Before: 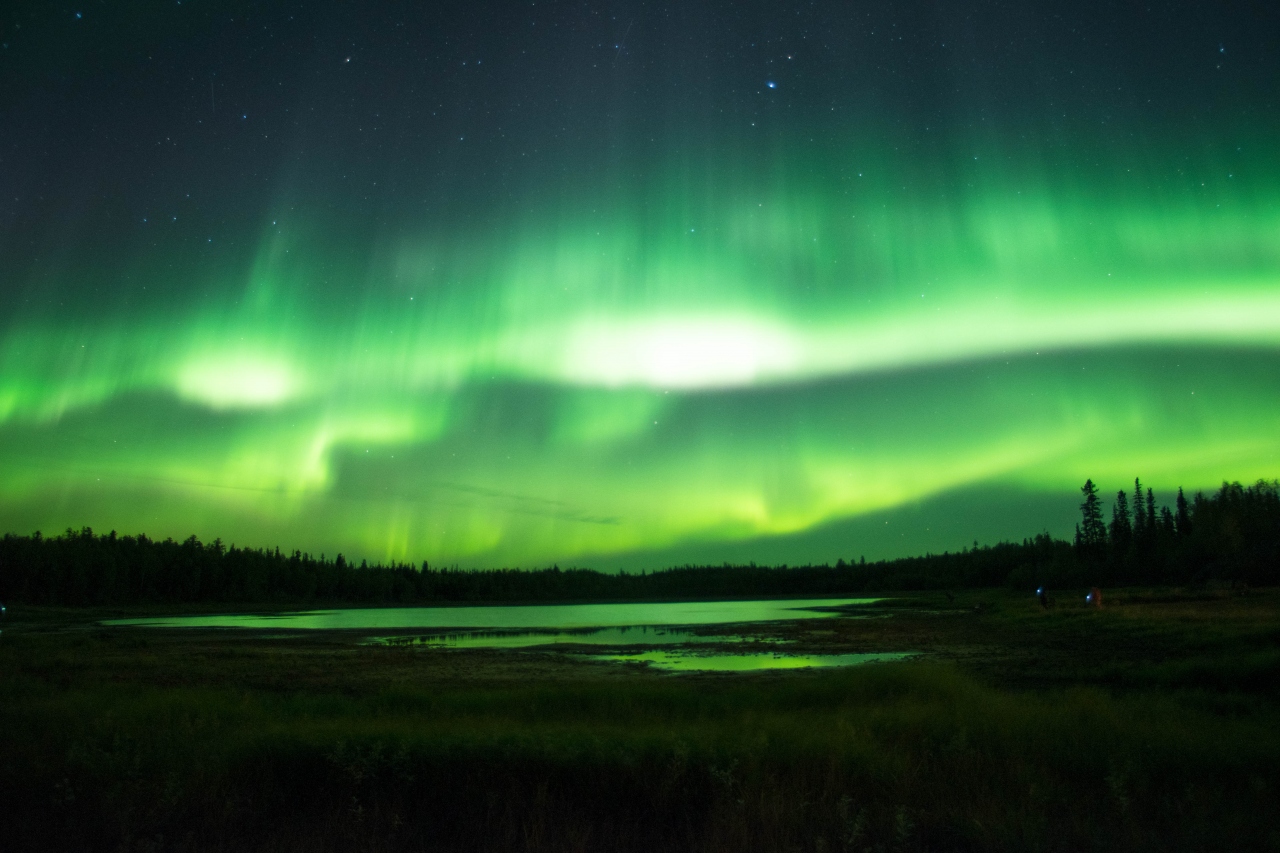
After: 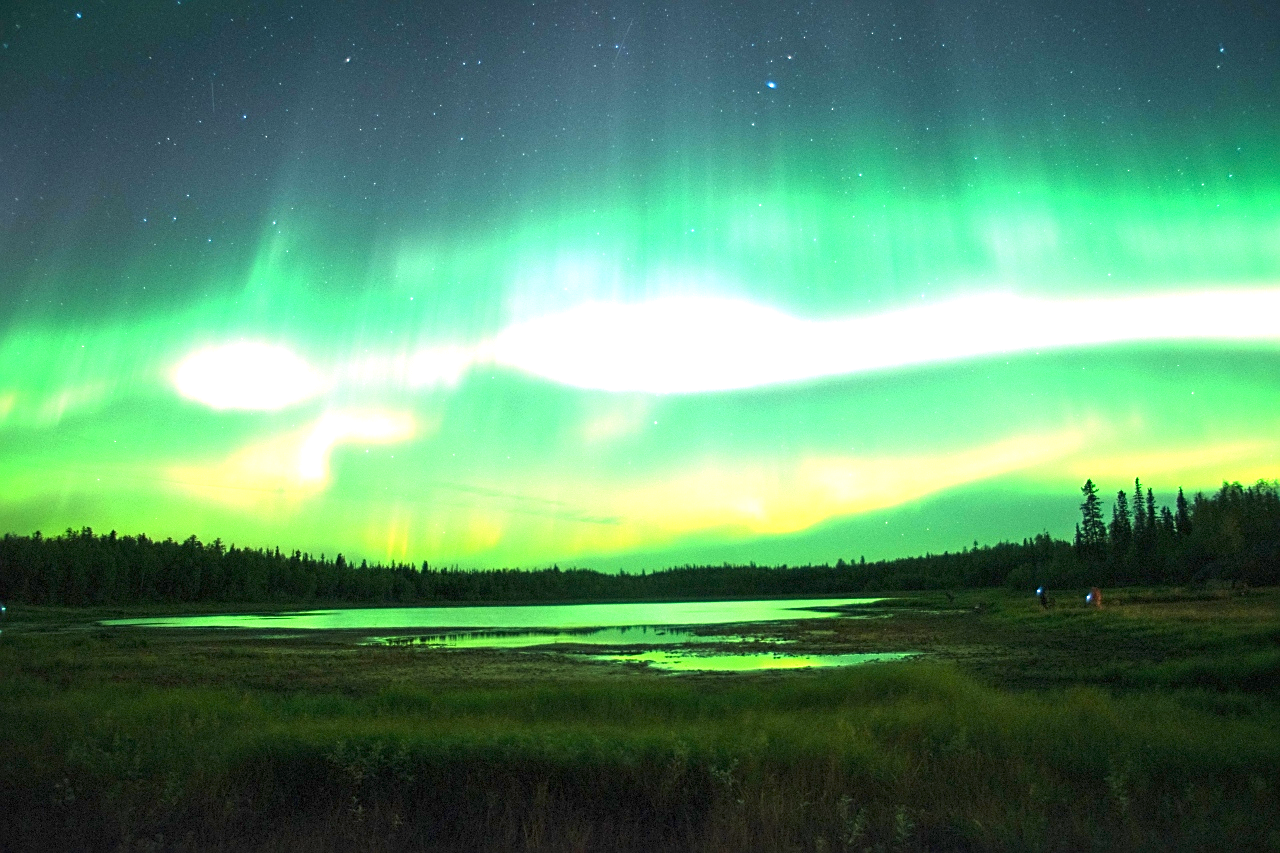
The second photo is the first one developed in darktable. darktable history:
exposure: black level correction 0, exposure 1.995 EV, compensate highlight preservation false
sharpen: on, module defaults
